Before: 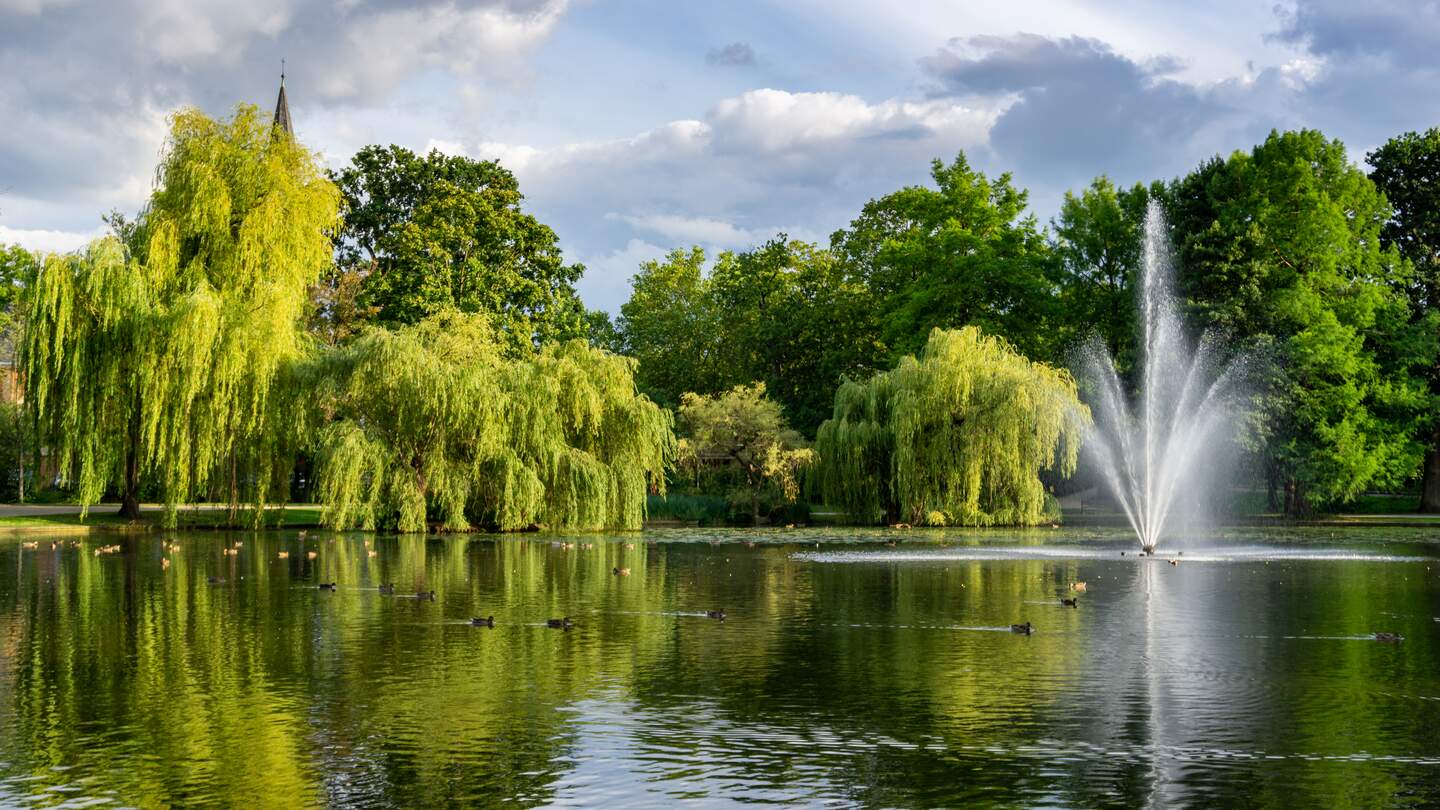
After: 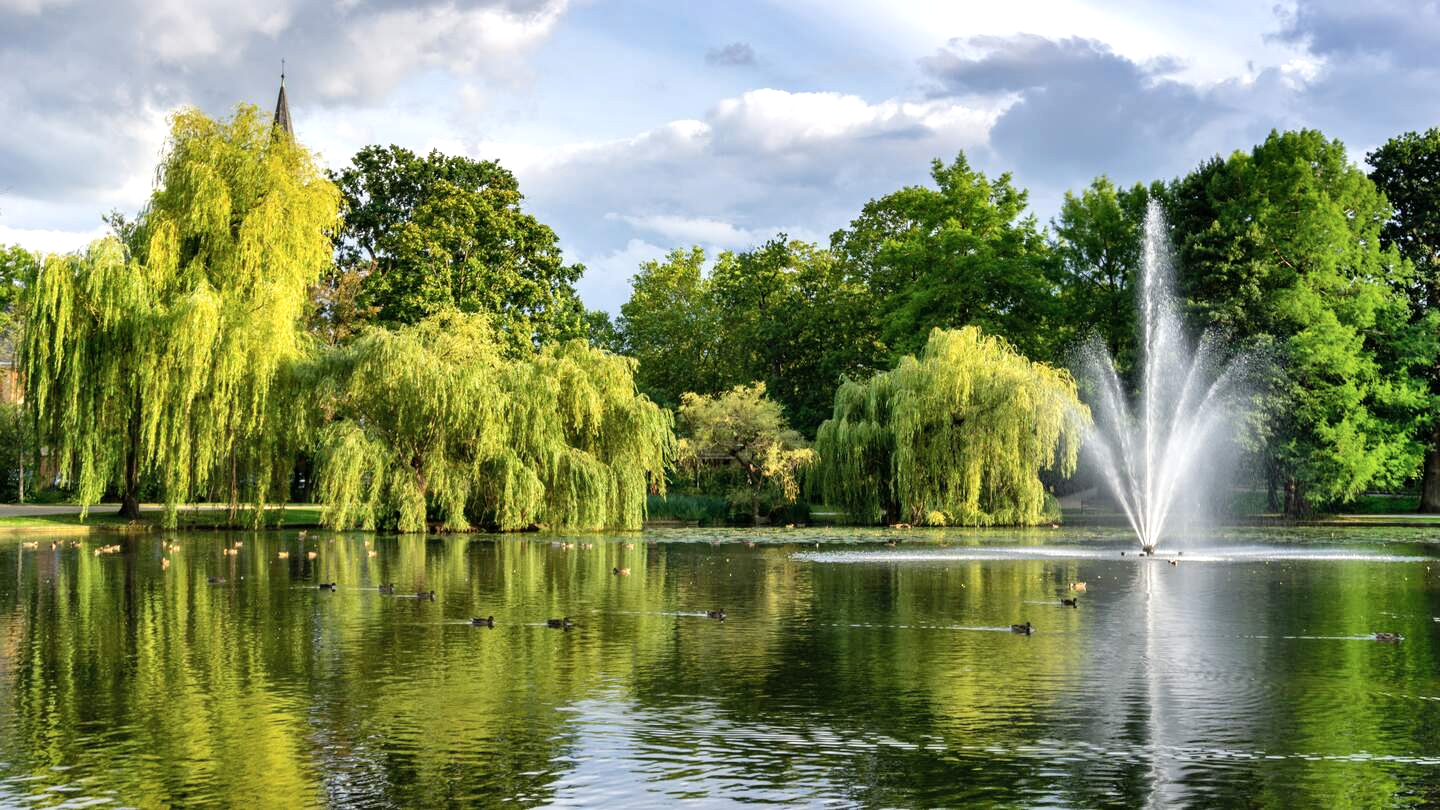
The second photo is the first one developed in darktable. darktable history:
shadows and highlights: radius 110.86, shadows 51.09, white point adjustment 9.16, highlights -4.17, highlights color adjustment 32.2%, soften with gaussian
tone equalizer: on, module defaults
